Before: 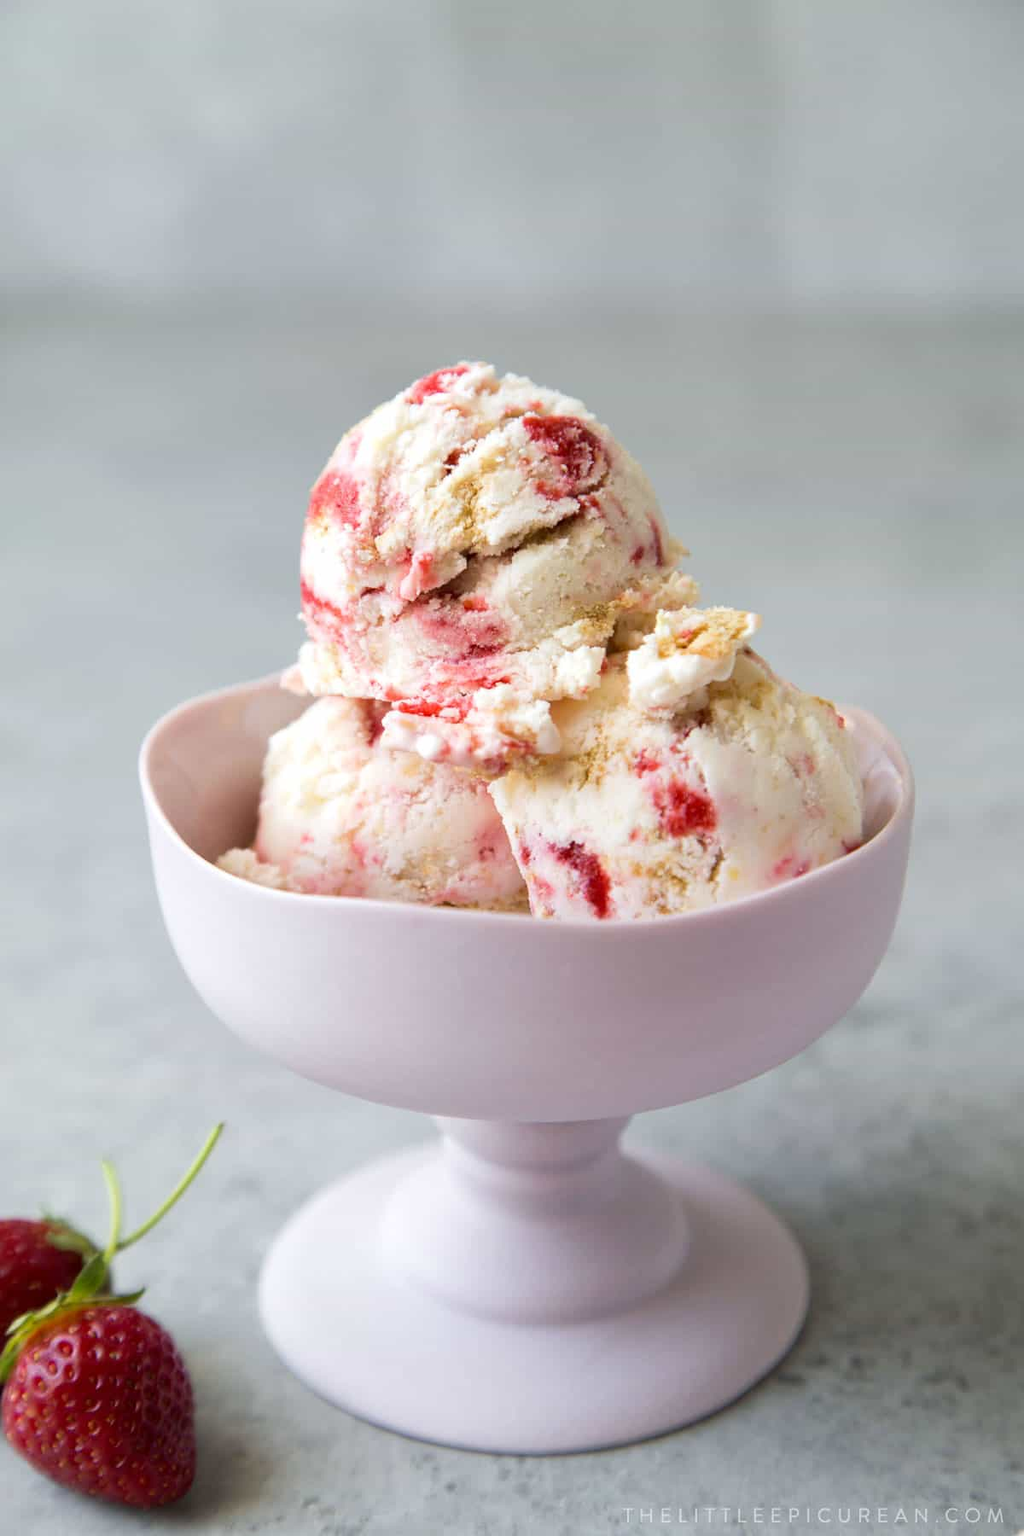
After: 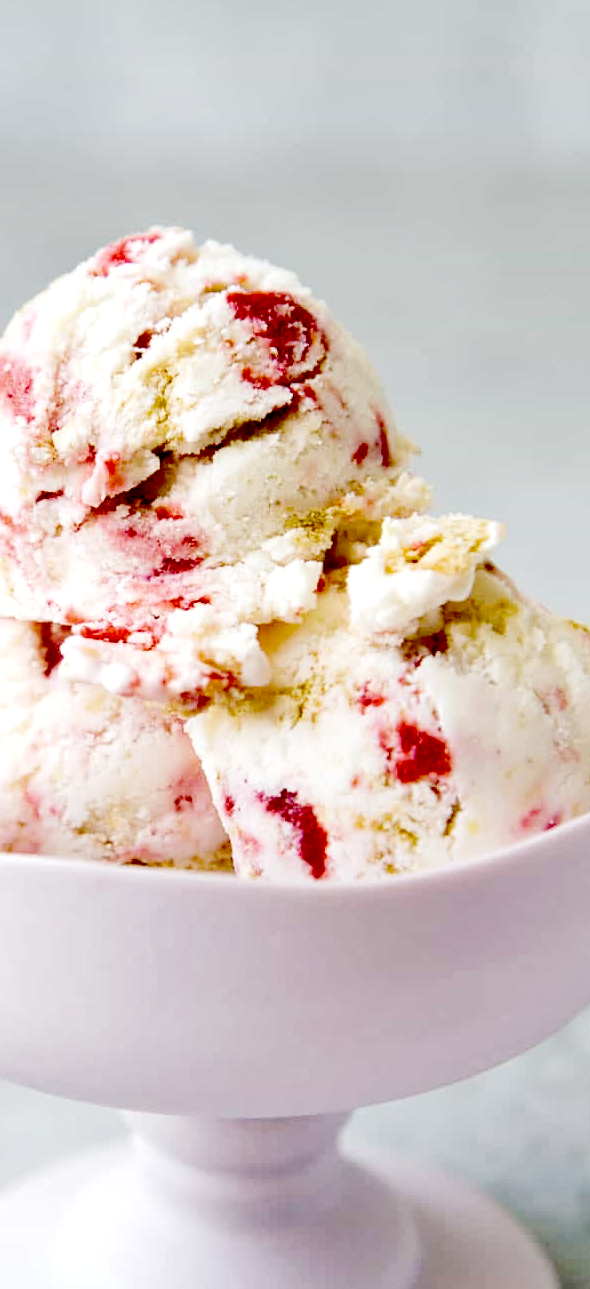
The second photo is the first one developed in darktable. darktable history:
crop: left 32.315%, top 11%, right 18.518%, bottom 17.365%
exposure: exposure 0.153 EV, compensate highlight preservation false
color balance rgb: shadows lift › chroma 2.065%, shadows lift › hue 188.06°, perceptual saturation grading › global saturation 20%, perceptual saturation grading › highlights -24.716%, perceptual saturation grading › shadows 25.61%, global vibrance 9.2%
shadows and highlights: soften with gaussian
base curve: curves: ch0 [(0, 0) (0.036, 0.01) (0.123, 0.254) (0.258, 0.504) (0.507, 0.748) (1, 1)], preserve colors none
